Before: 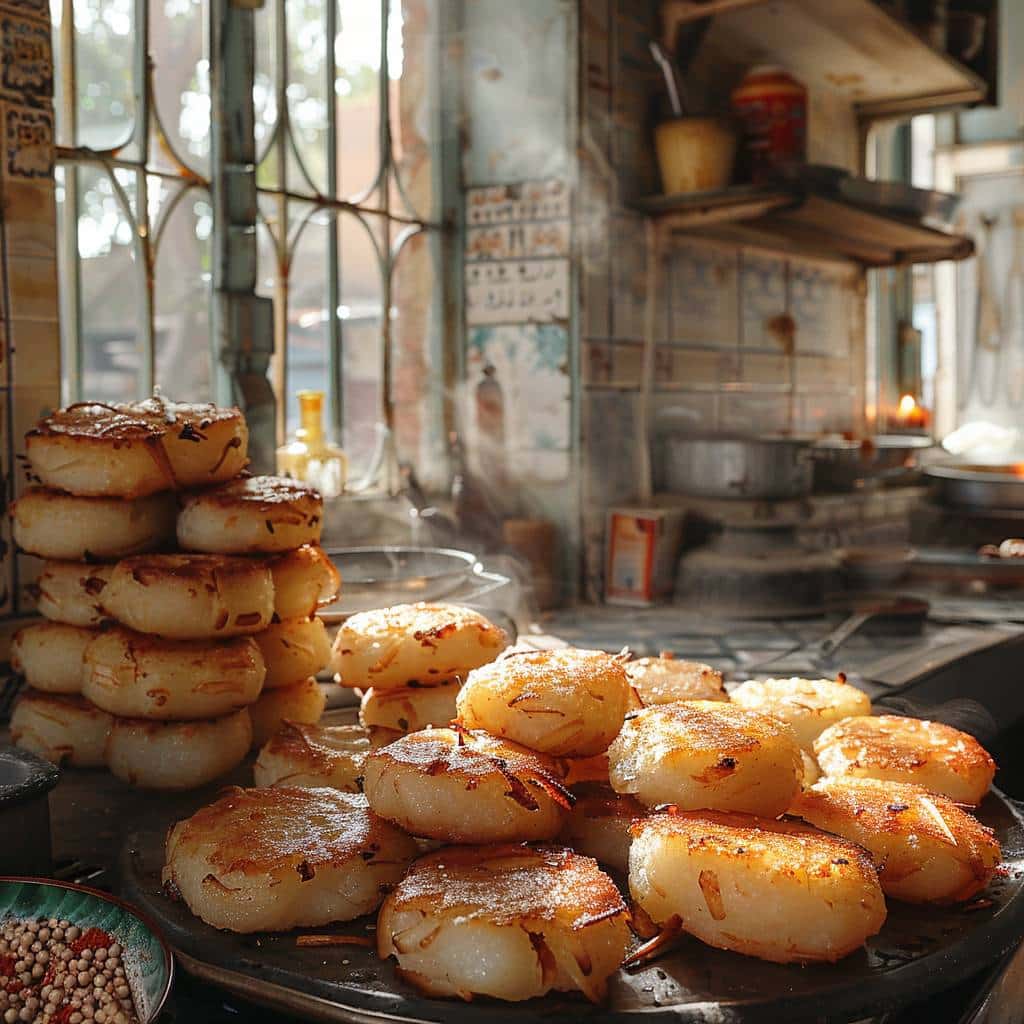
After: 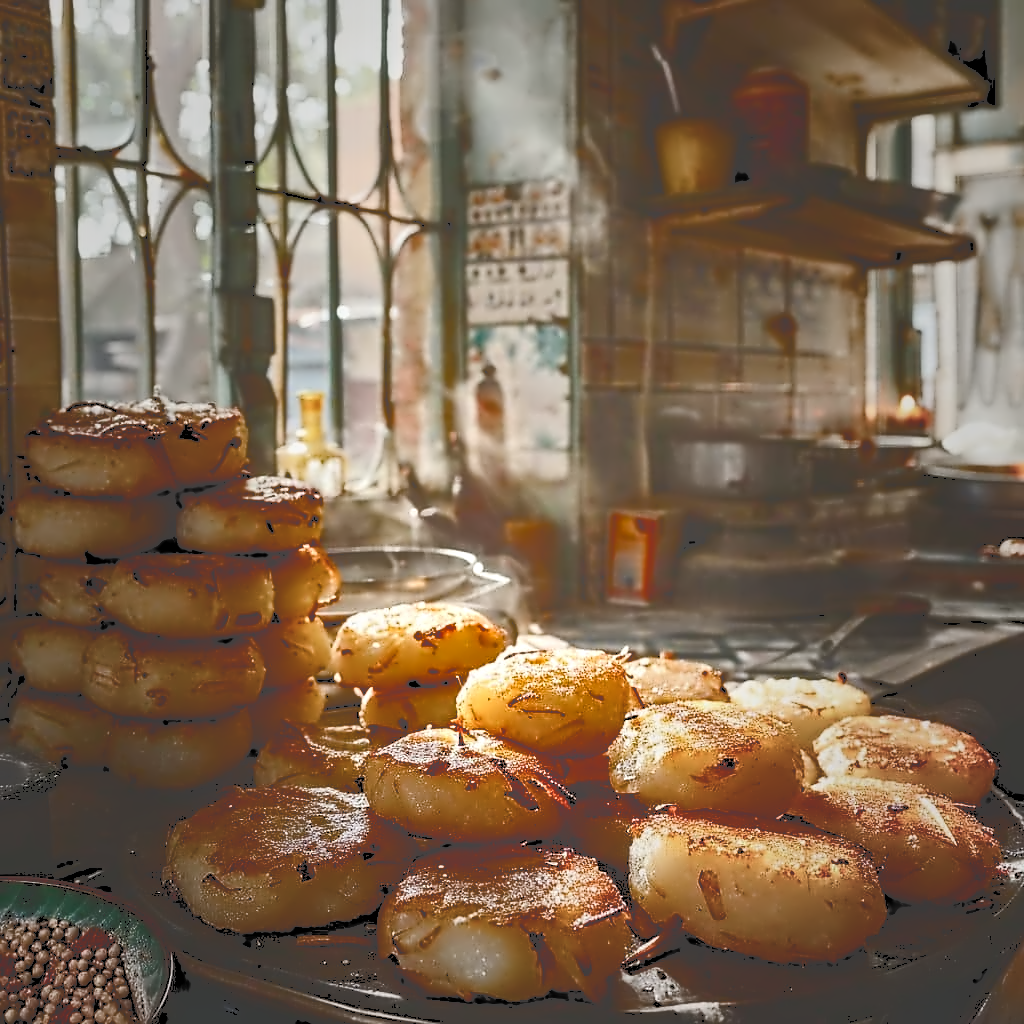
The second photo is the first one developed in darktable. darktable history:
contrast equalizer: octaves 7, y [[0.5, 0.542, 0.583, 0.625, 0.667, 0.708], [0.5 ×6], [0.5 ×6], [0, 0.033, 0.067, 0.1, 0.133, 0.167], [0, 0.05, 0.1, 0.15, 0.2, 0.25]]
tone curve: curves: ch0 [(0, 0) (0.003, 0.319) (0.011, 0.319) (0.025, 0.323) (0.044, 0.323) (0.069, 0.327) (0.1, 0.33) (0.136, 0.338) (0.177, 0.348) (0.224, 0.361) (0.277, 0.374) (0.335, 0.398) (0.399, 0.444) (0.468, 0.516) (0.543, 0.595) (0.623, 0.694) (0.709, 0.793) (0.801, 0.883) (0.898, 0.942) (1, 1)], color space Lab, independent channels, preserve colors none
vignetting: fall-off start 15.92%, fall-off radius 98.84%, brightness -0.412, saturation -0.307, width/height ratio 0.714, unbound false
color balance rgb: perceptual saturation grading › global saturation 55.78%, perceptual saturation grading › highlights -50.596%, perceptual saturation grading › mid-tones 40.631%, perceptual saturation grading › shadows 30.17%
